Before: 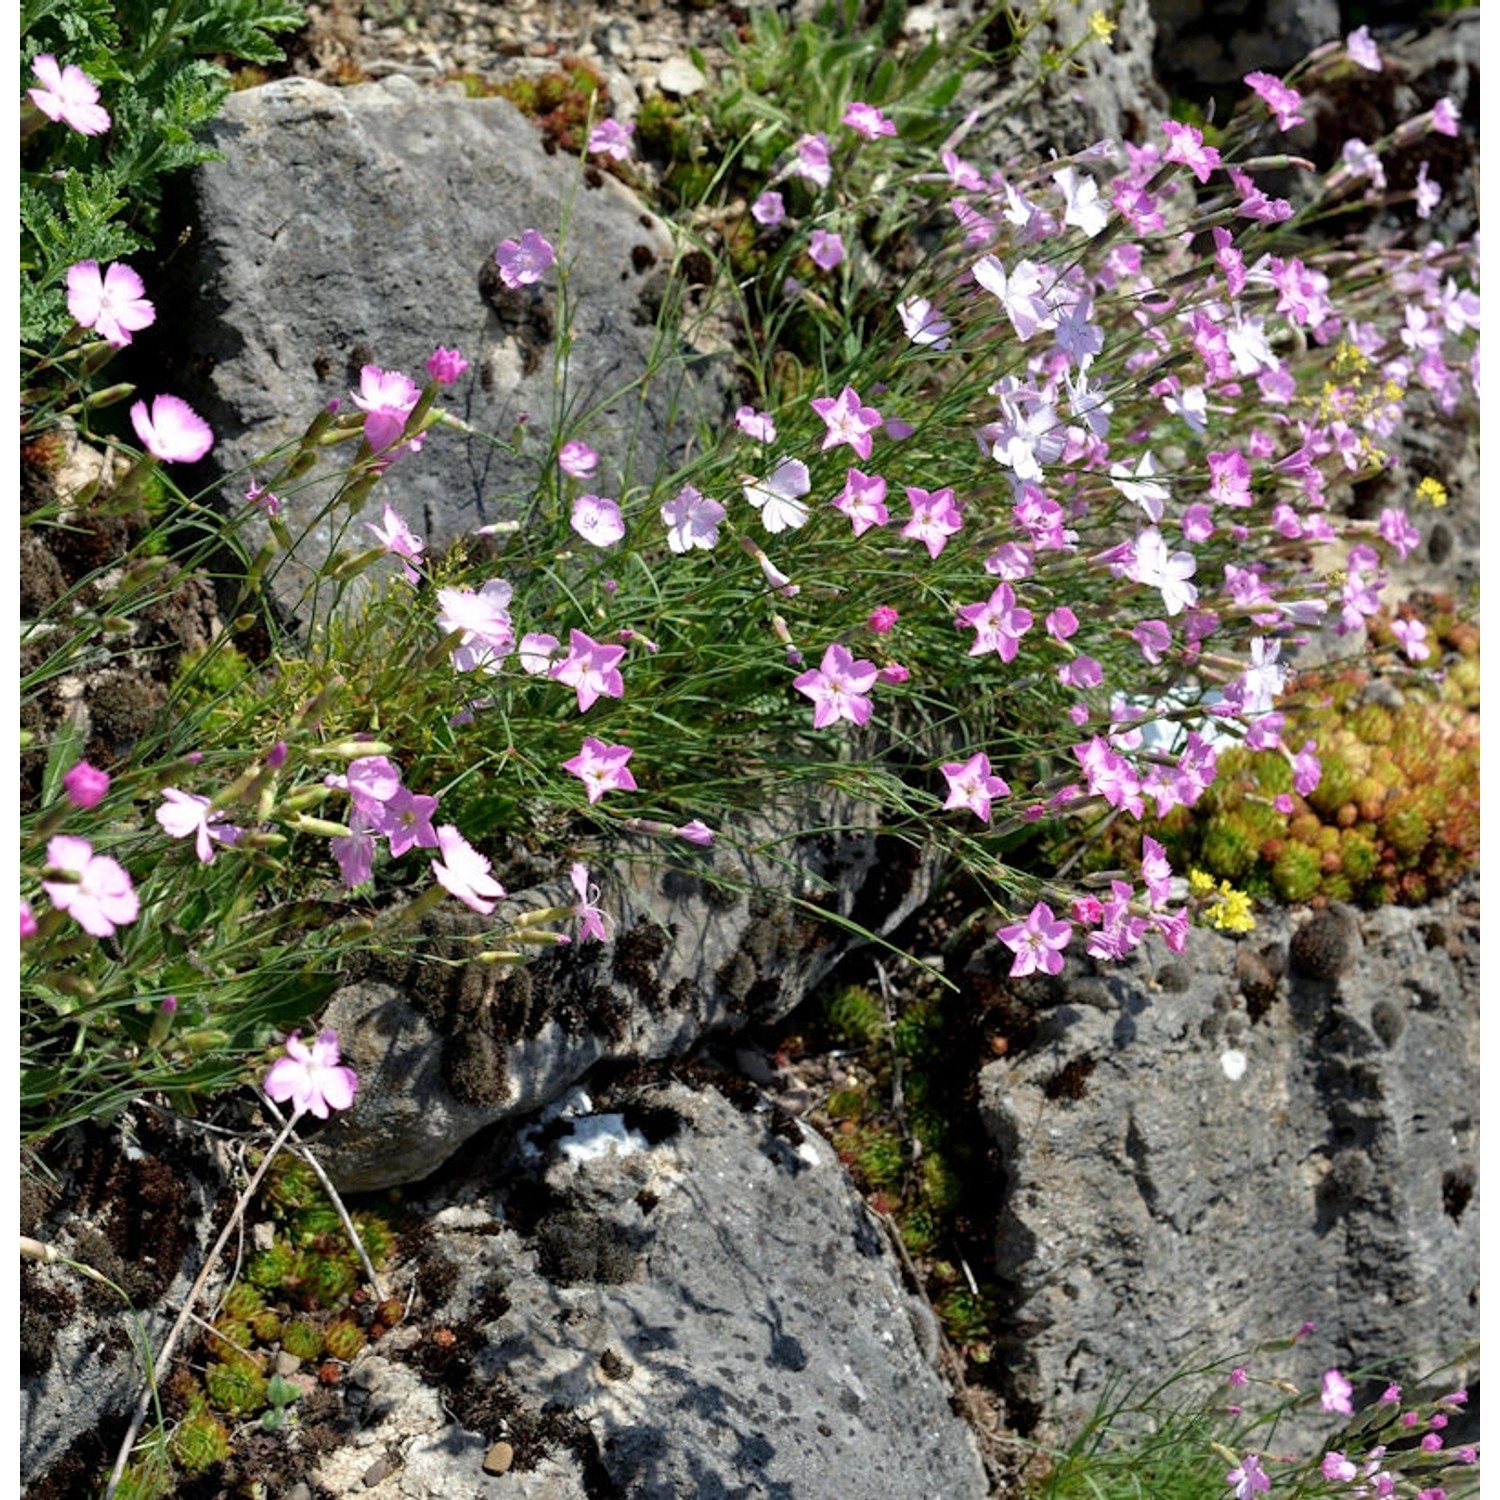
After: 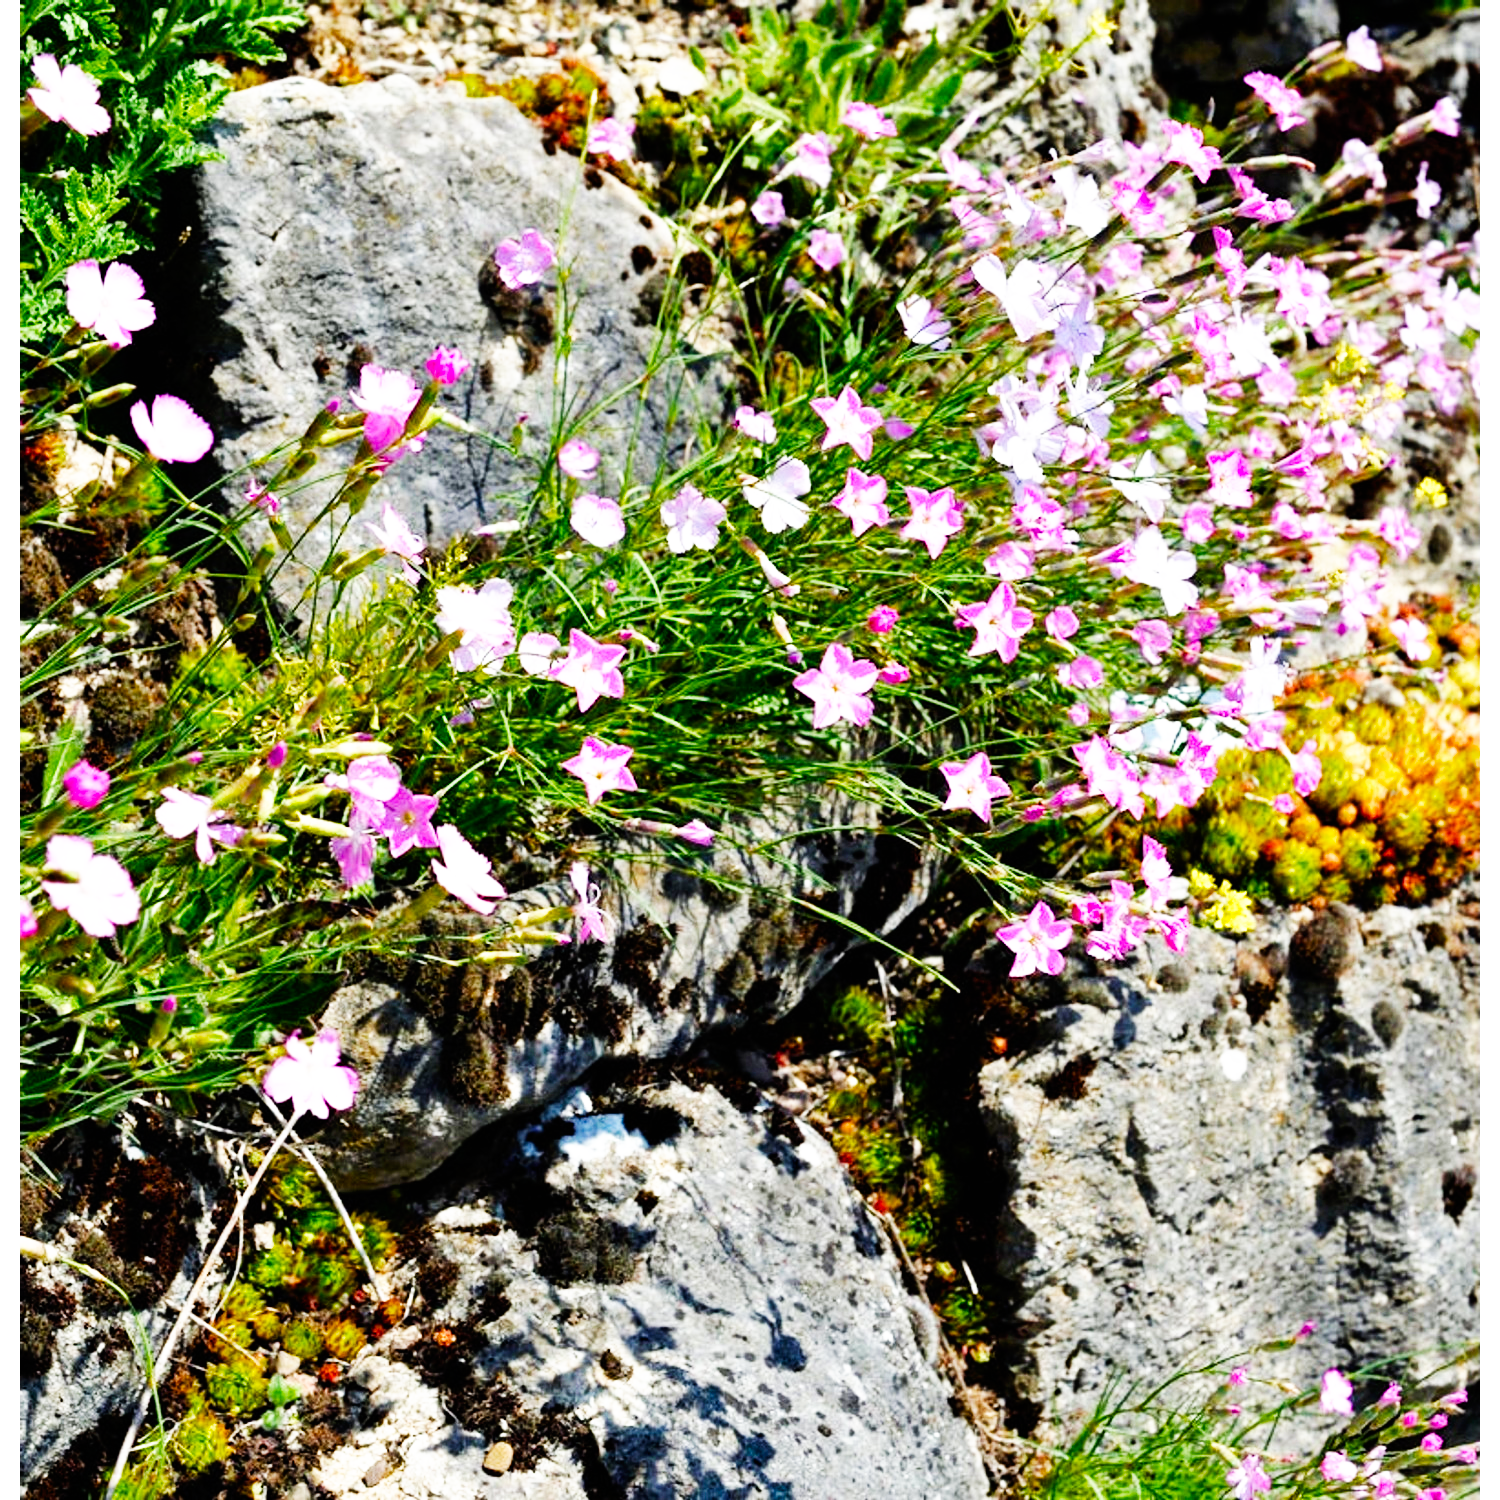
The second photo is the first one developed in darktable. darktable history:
base curve: curves: ch0 [(0, 0) (0.007, 0.004) (0.027, 0.03) (0.046, 0.07) (0.207, 0.54) (0.442, 0.872) (0.673, 0.972) (1, 1)], preserve colors none
color balance rgb: shadows lift › hue 86.86°, power › luminance -3.812%, power › hue 145.2°, linear chroma grading › global chroma 7.014%, perceptual saturation grading › global saturation 20%, perceptual saturation grading › highlights -25.686%, perceptual saturation grading › shadows 50.25%, global vibrance 4.731%, contrast 2.895%
